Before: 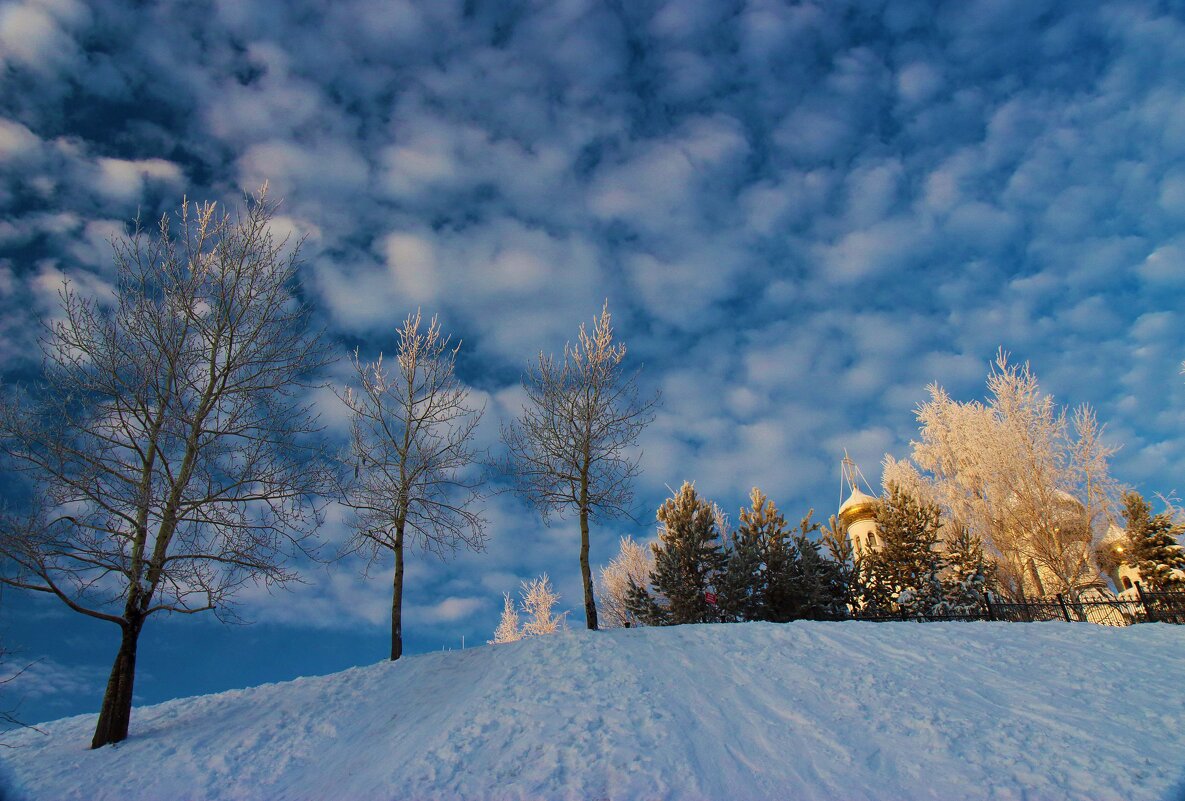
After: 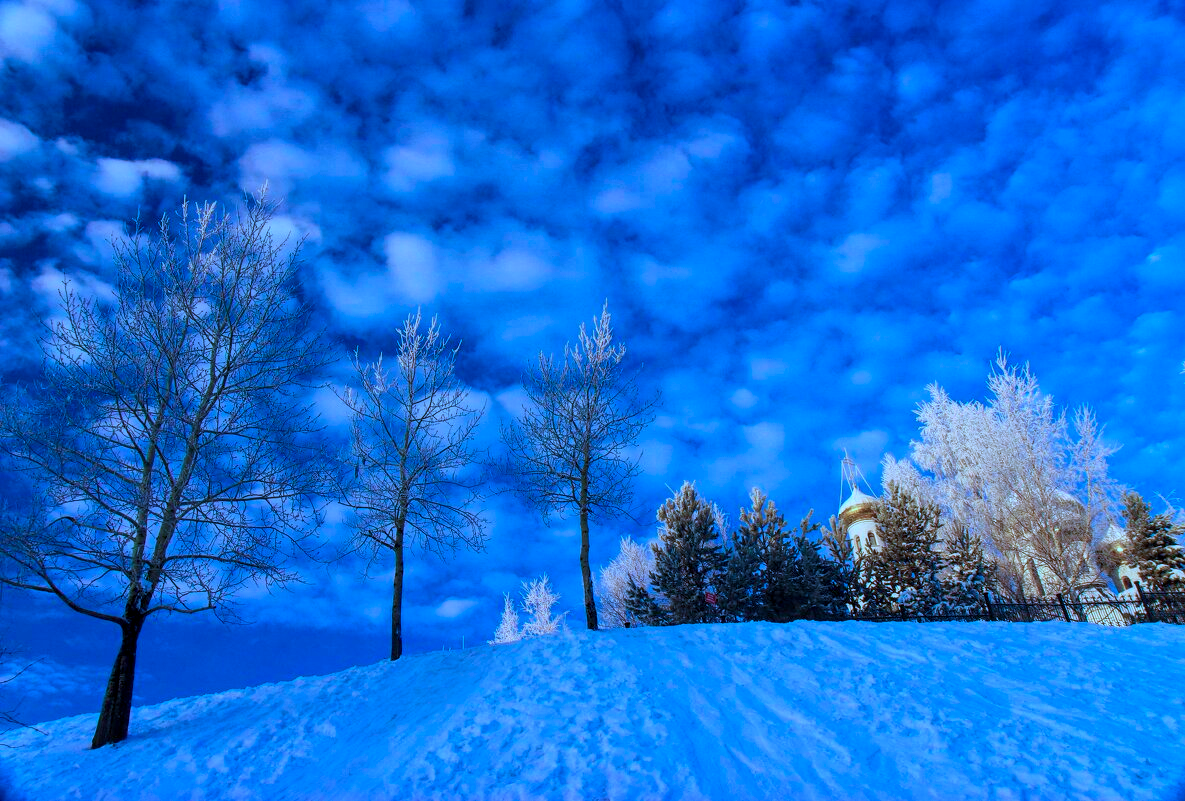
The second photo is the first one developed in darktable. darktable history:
local contrast: on, module defaults
shadows and highlights: soften with gaussian
color calibration: illuminant as shot in camera, x 0.462, y 0.419, temperature 2651.64 K
